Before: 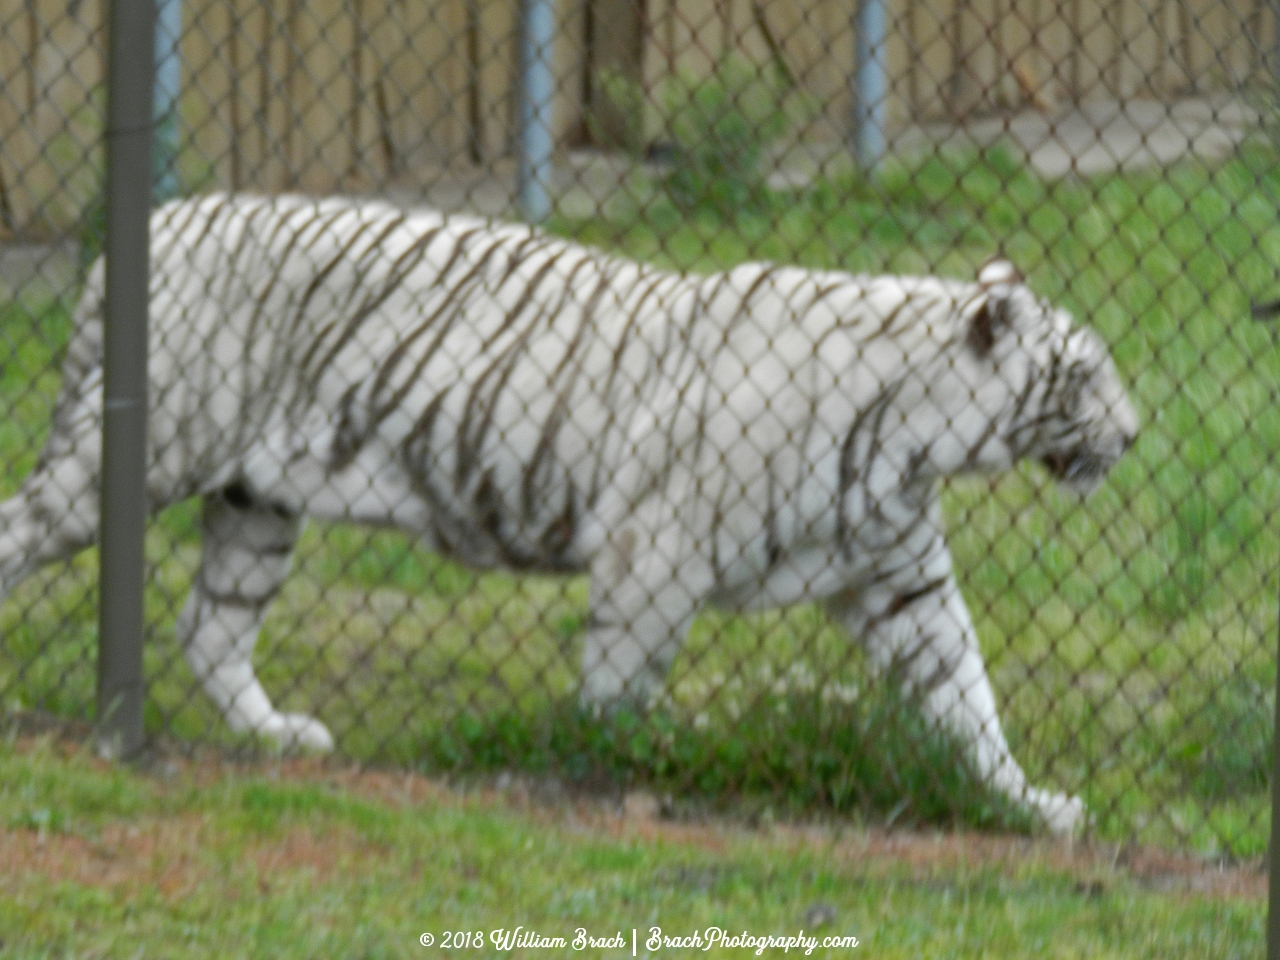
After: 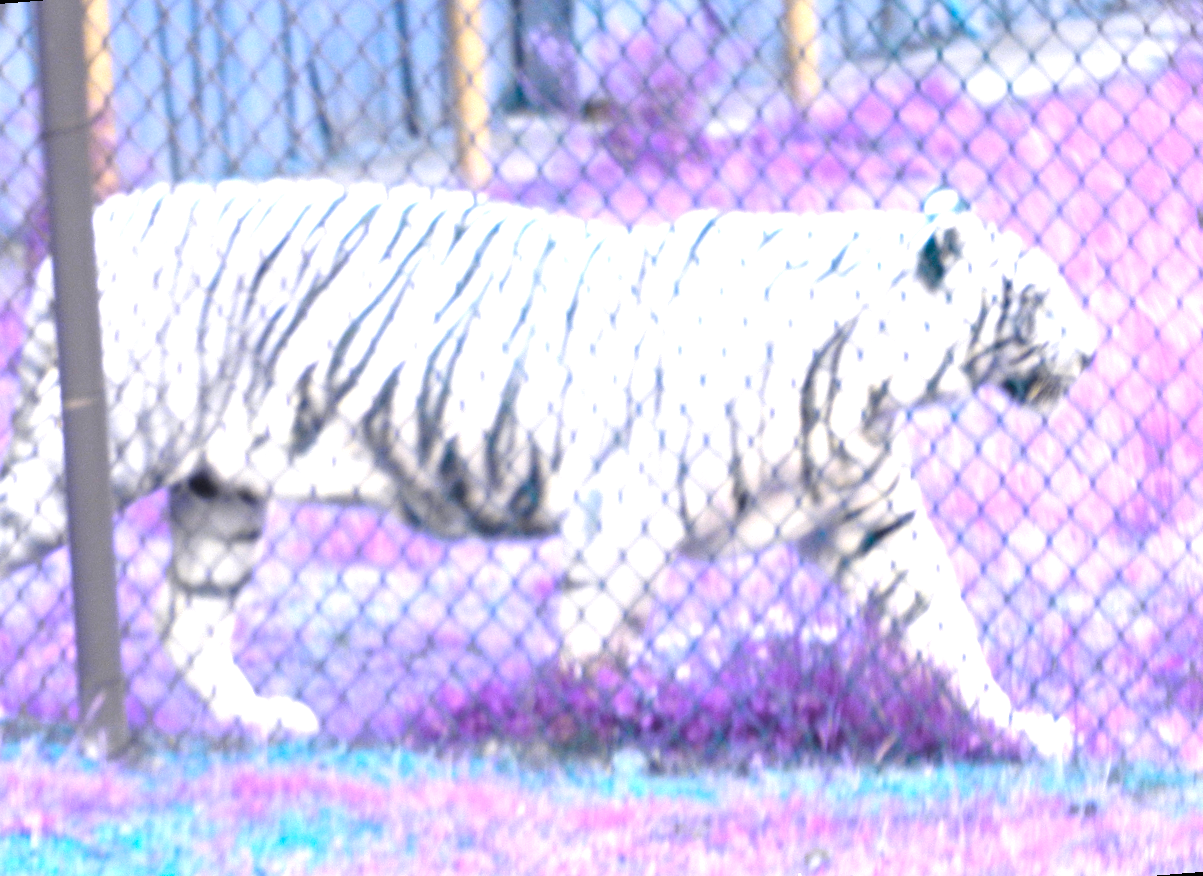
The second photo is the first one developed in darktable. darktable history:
color contrast: green-magenta contrast 0.8, blue-yellow contrast 1.1, unbound 0
rotate and perspective: rotation -4.57°, crop left 0.054, crop right 0.944, crop top 0.087, crop bottom 0.914
exposure: black level correction 0, exposure 1.75 EV, compensate exposure bias true, compensate highlight preservation false
color balance rgb: hue shift 180°, global vibrance 50%, contrast 0.32%
